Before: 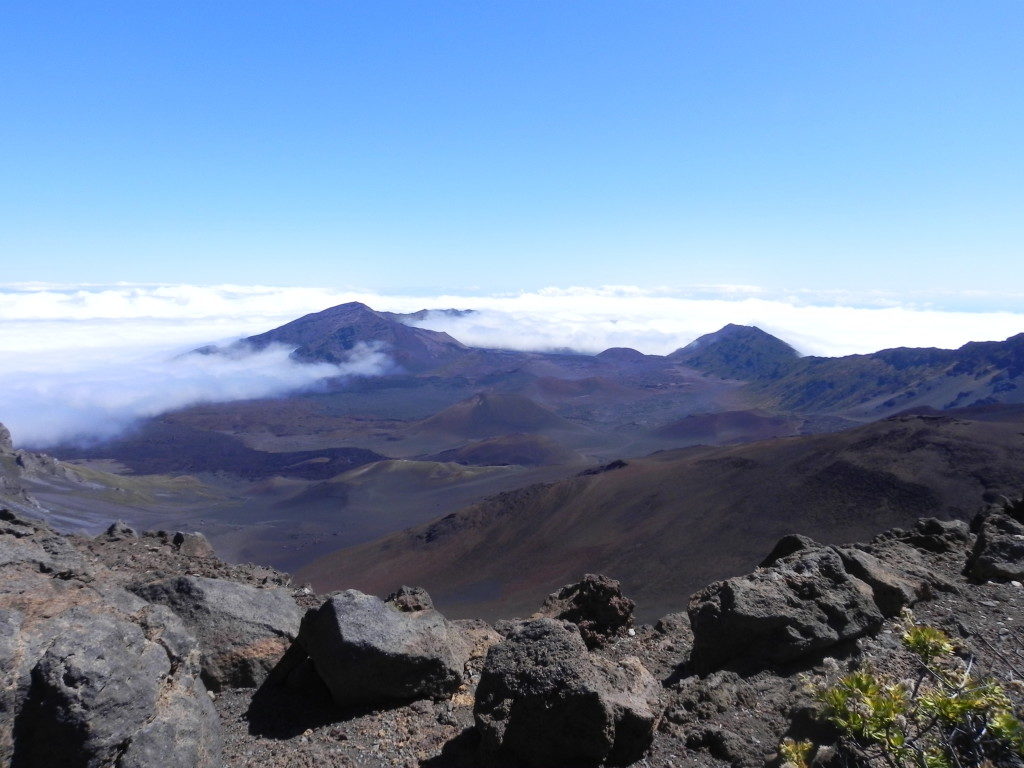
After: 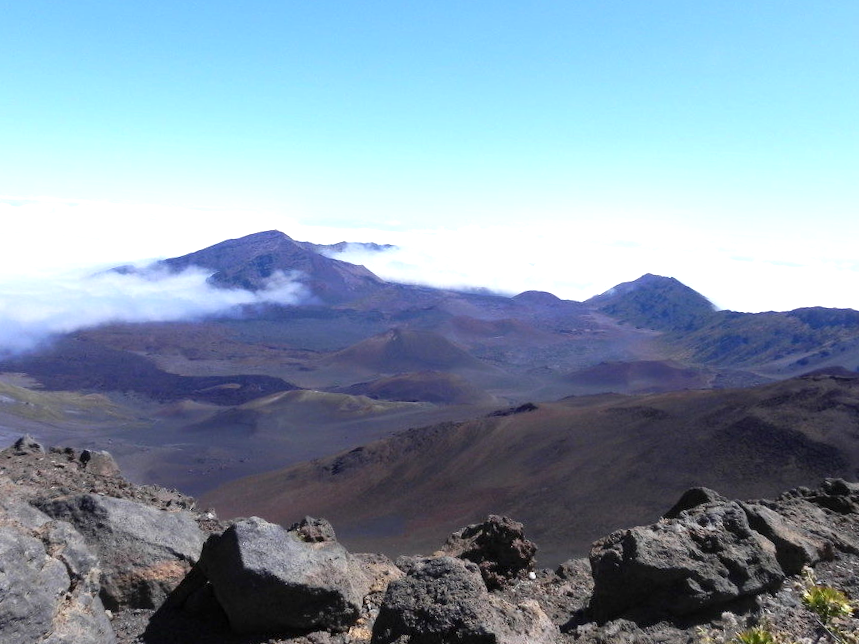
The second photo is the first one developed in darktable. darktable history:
crop and rotate: angle -3.27°, left 5.211%, top 5.211%, right 4.607%, bottom 4.607%
exposure: black level correction 0.001, exposure 0.5 EV, compensate exposure bias true, compensate highlight preservation false
